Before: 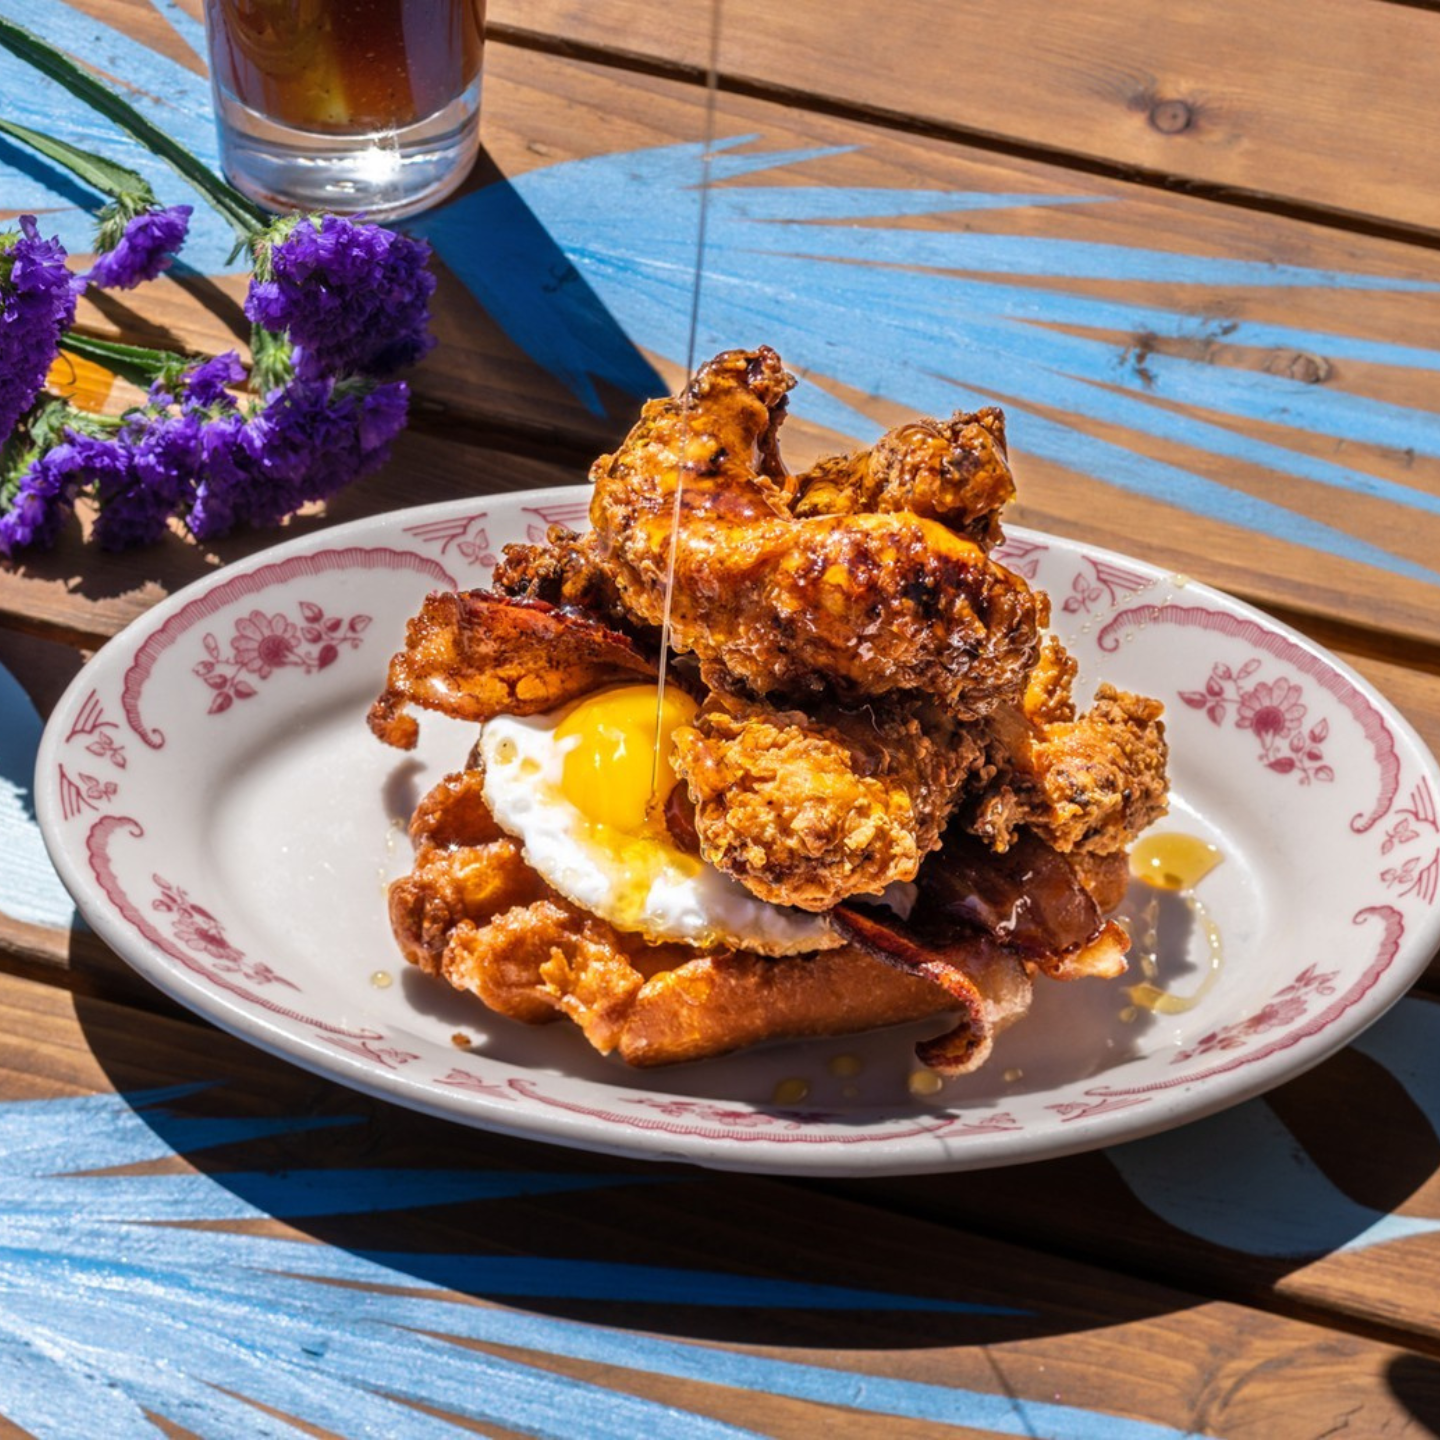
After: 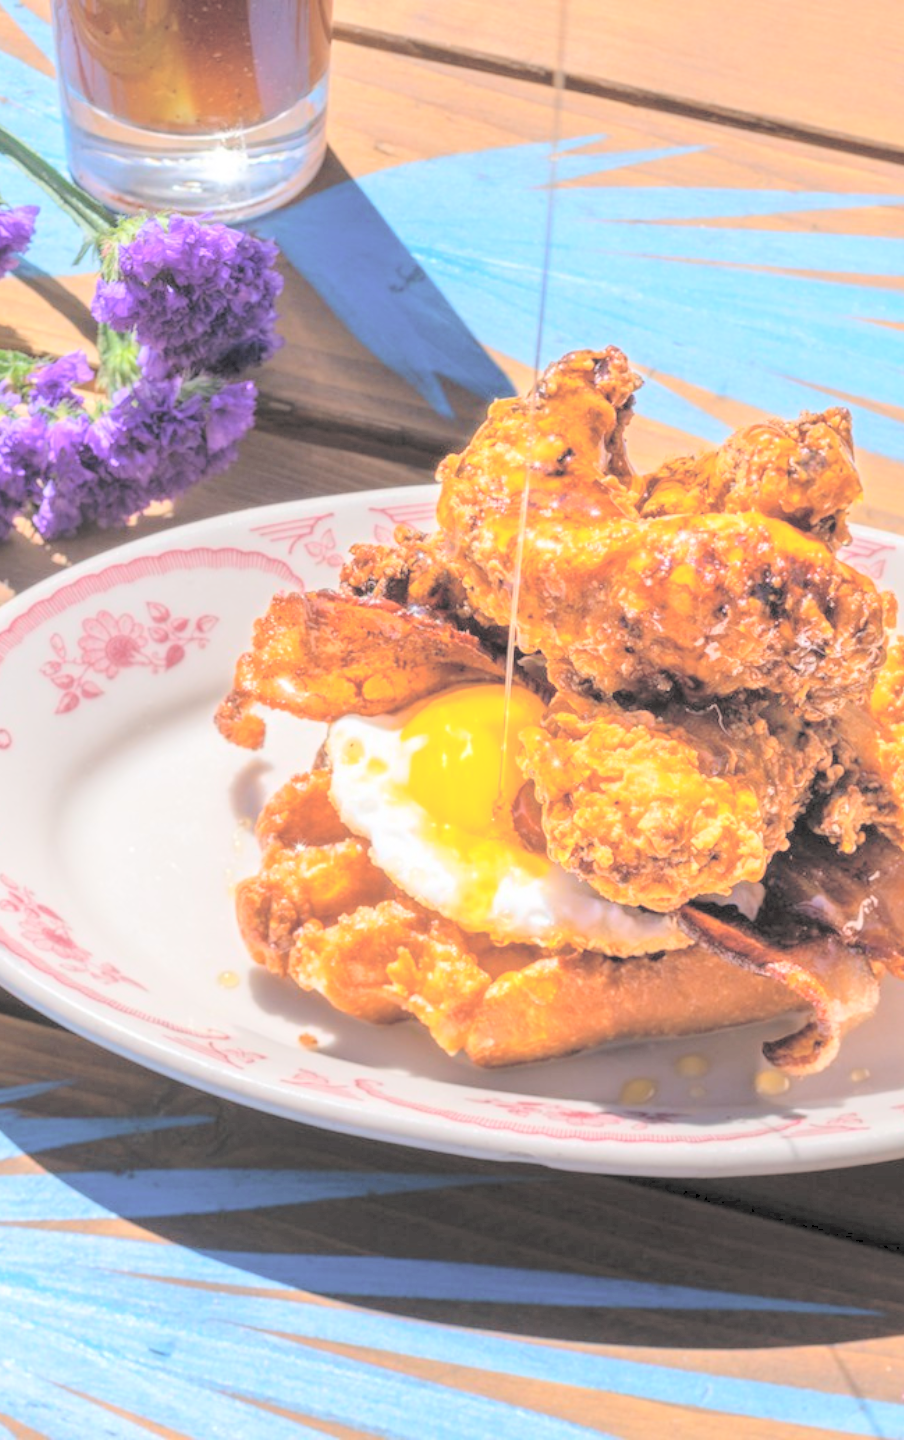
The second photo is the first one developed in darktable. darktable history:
crop: left 10.644%, right 26.528%
contrast brightness saturation: brightness 1
